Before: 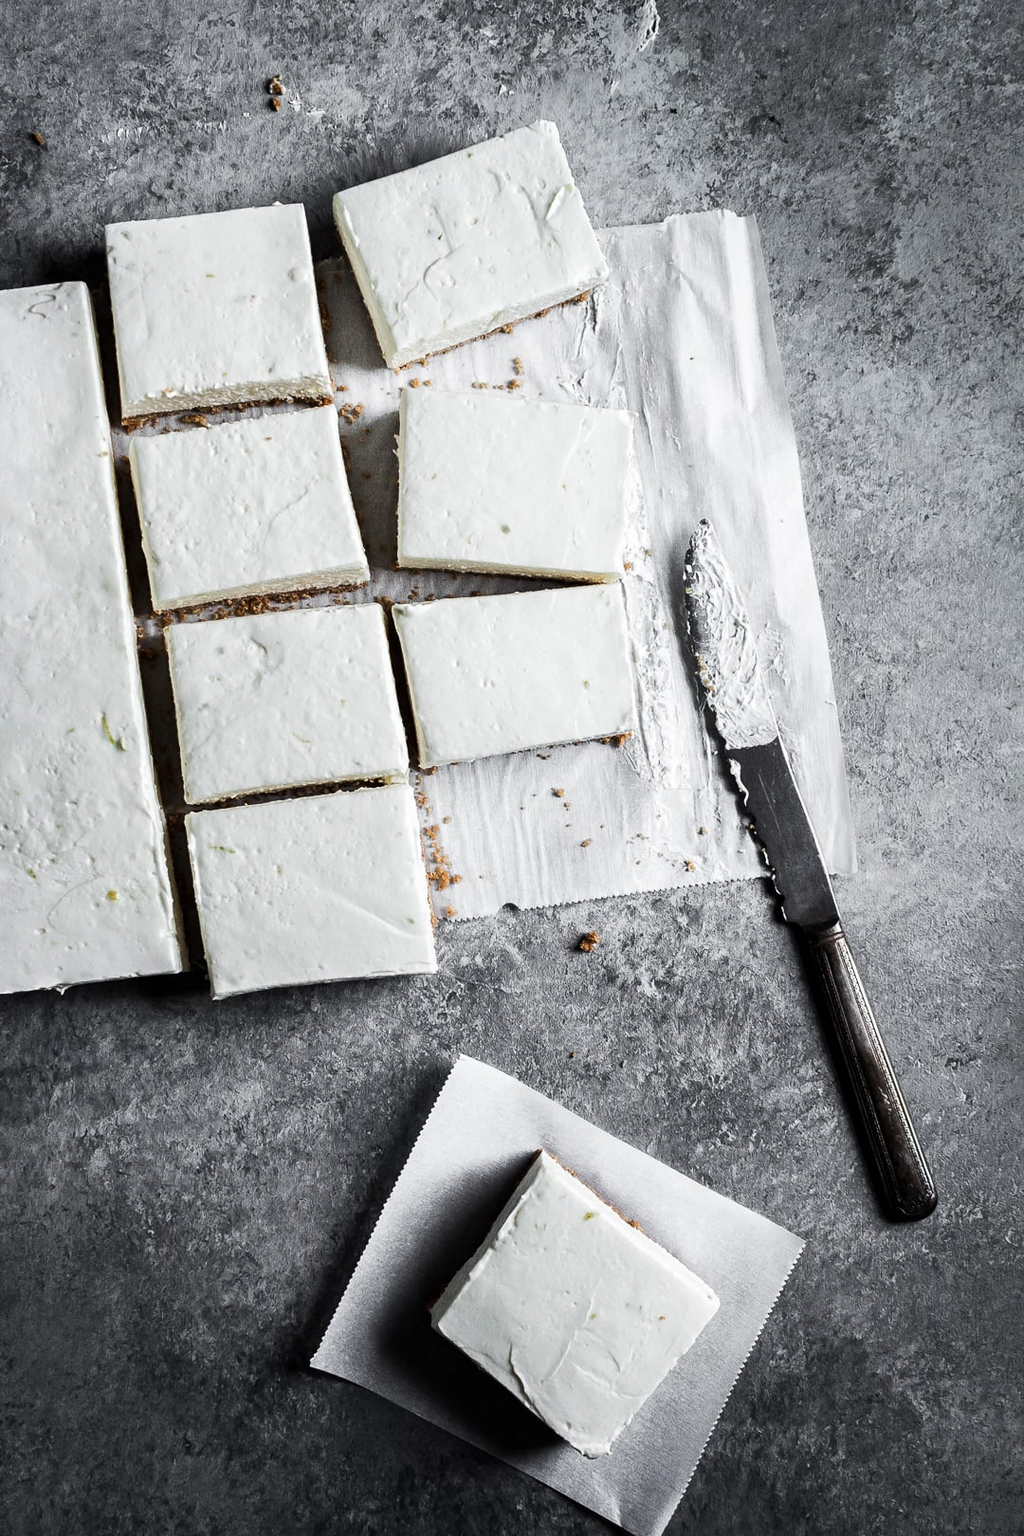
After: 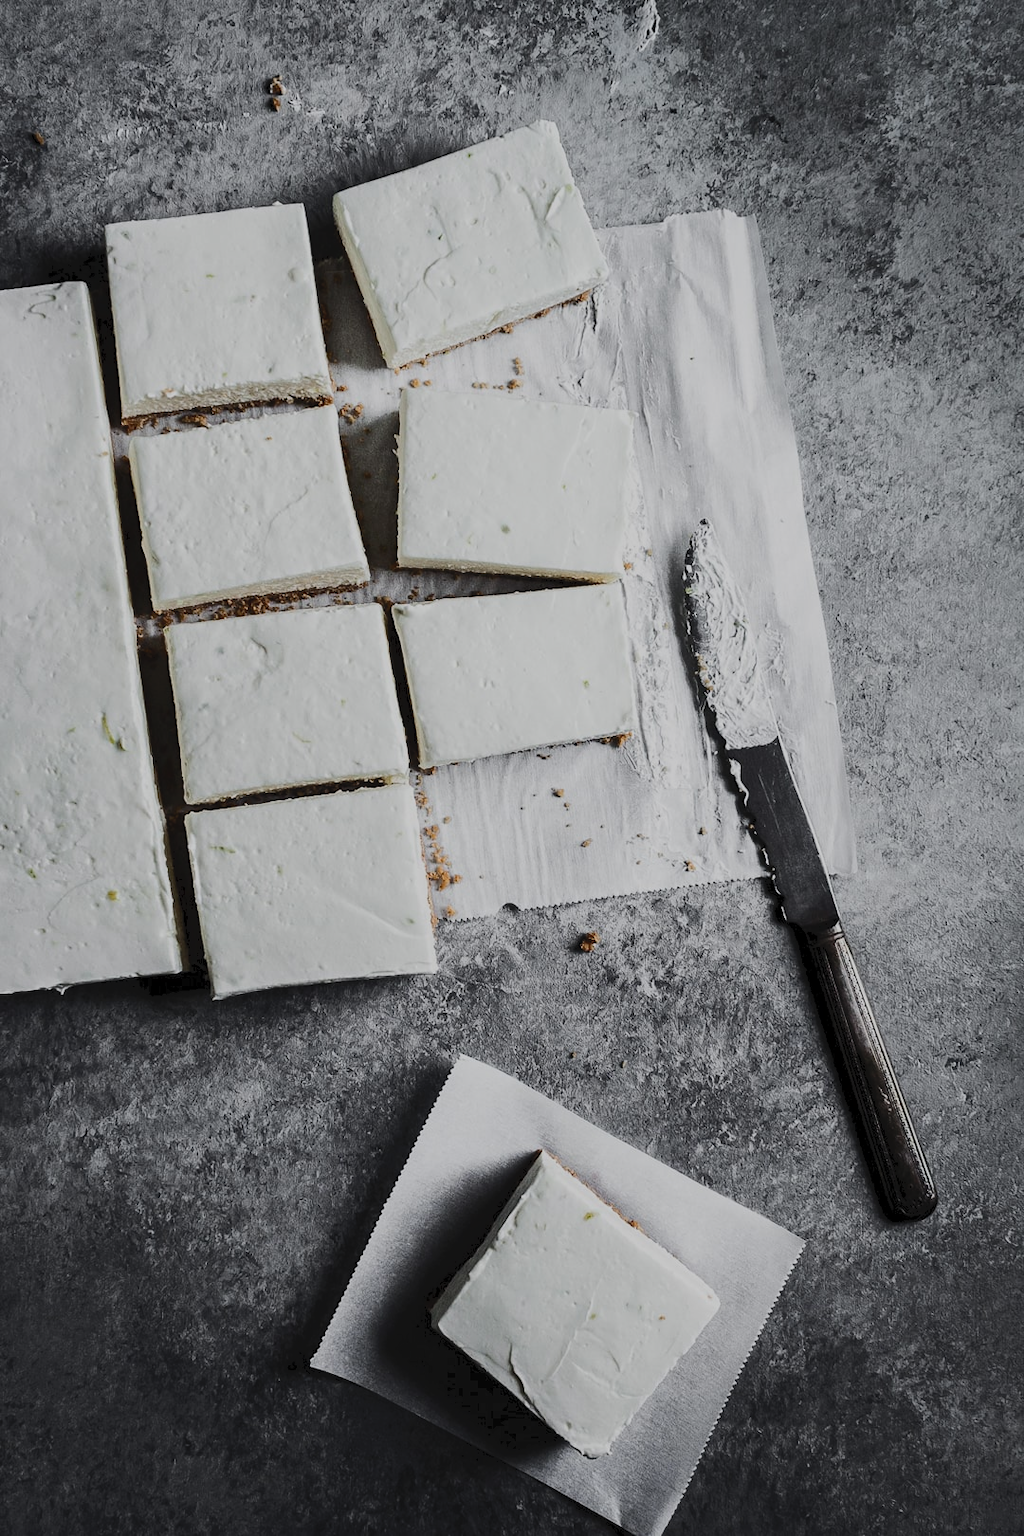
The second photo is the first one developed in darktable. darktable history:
tone curve: curves: ch0 [(0, 0) (0.003, 0.054) (0.011, 0.058) (0.025, 0.069) (0.044, 0.087) (0.069, 0.1) (0.1, 0.123) (0.136, 0.152) (0.177, 0.183) (0.224, 0.234) (0.277, 0.291) (0.335, 0.367) (0.399, 0.441) (0.468, 0.524) (0.543, 0.6) (0.623, 0.673) (0.709, 0.744) (0.801, 0.812) (0.898, 0.89) (1, 1)], color space Lab, independent channels
exposure: black level correction 0, exposure -0.853 EV, compensate exposure bias true, compensate highlight preservation false
